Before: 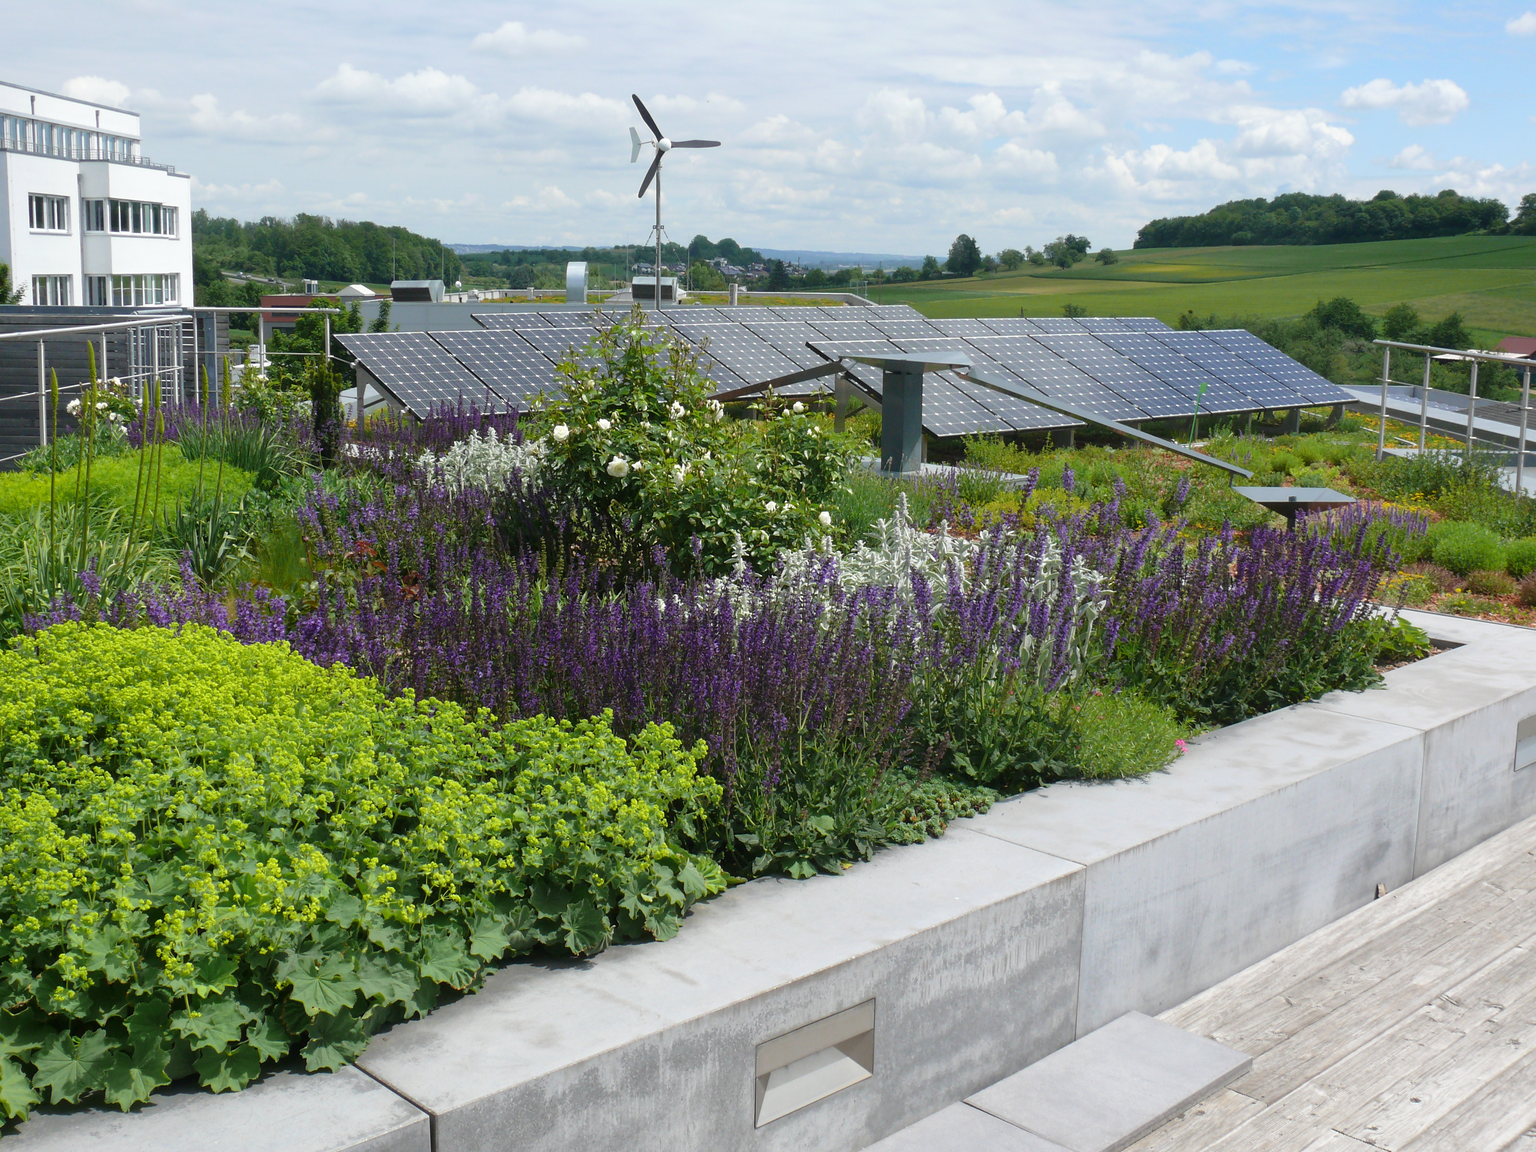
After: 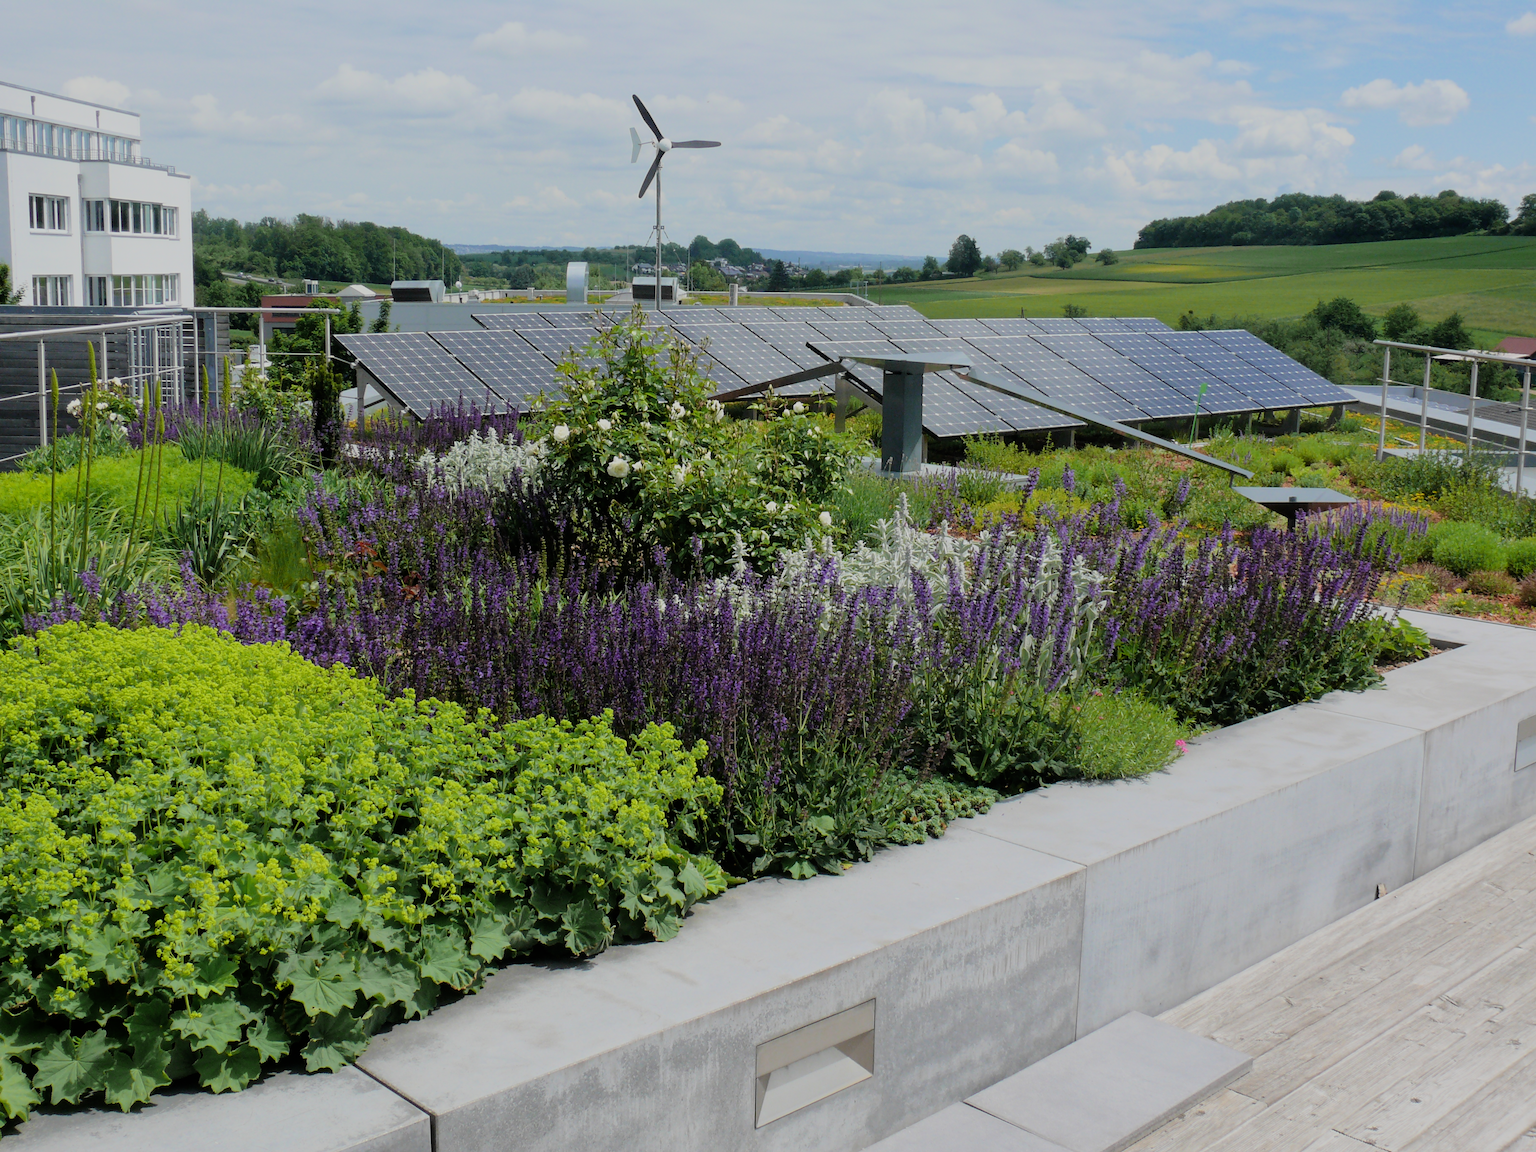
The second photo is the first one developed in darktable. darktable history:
filmic rgb: black relative exposure -6.88 EV, white relative exposure 5.92 EV, threshold 6 EV, hardness 2.69, color science v6 (2022), enable highlight reconstruction true
